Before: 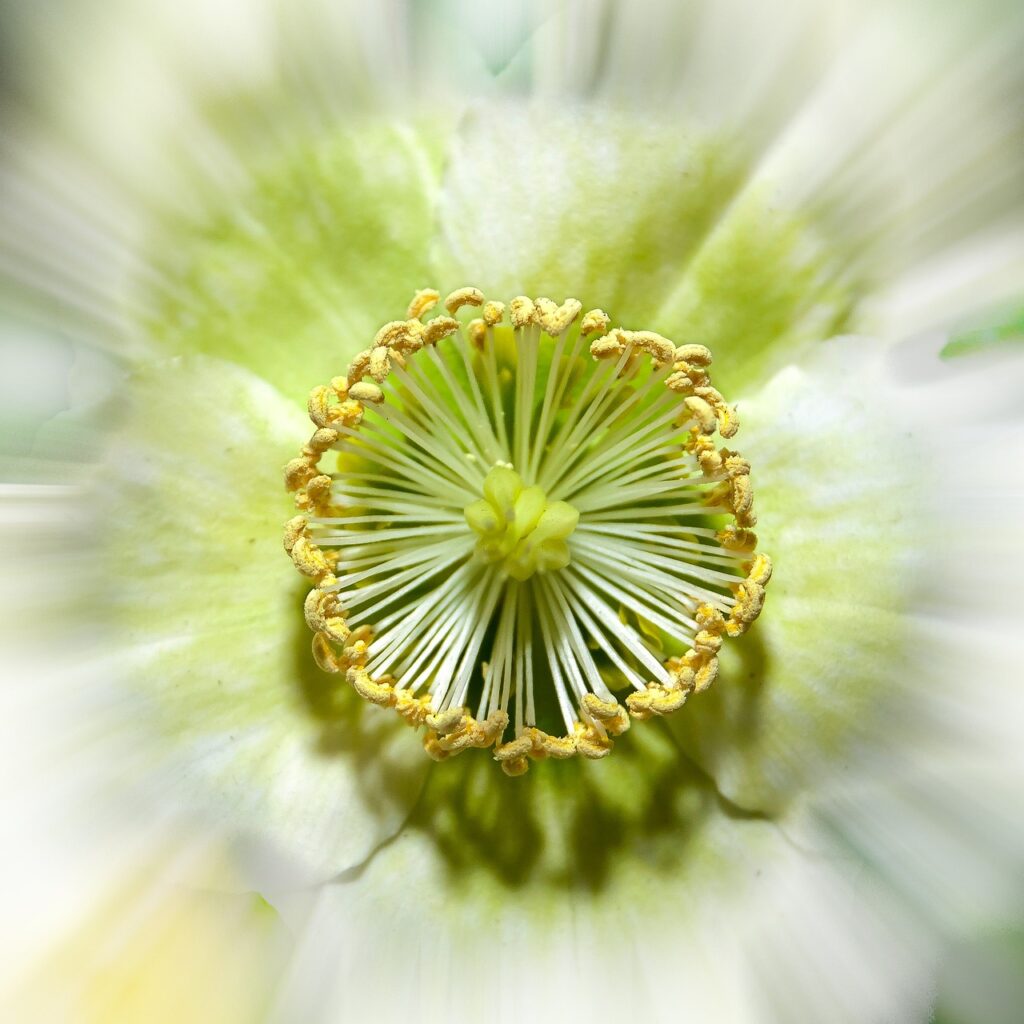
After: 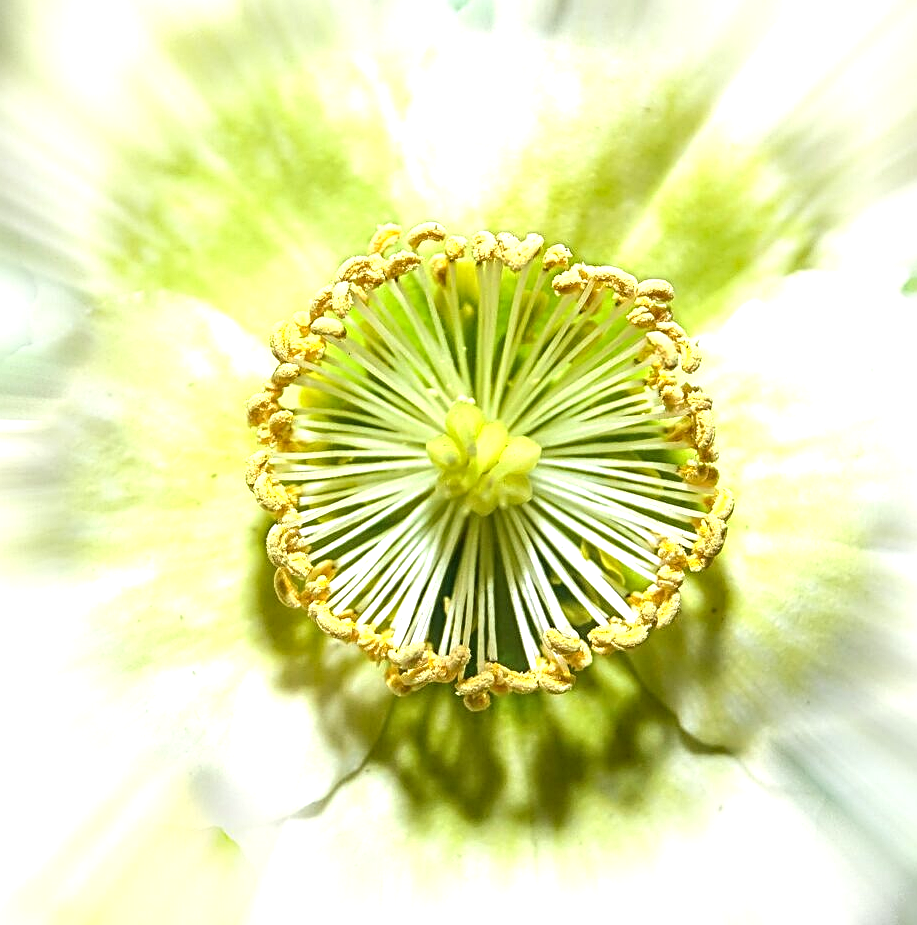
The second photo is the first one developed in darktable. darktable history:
crop: left 3.748%, top 6.356%, right 6.625%, bottom 3.275%
exposure: exposure 0.741 EV, compensate highlight preservation false
sharpen: radius 2.777
local contrast: on, module defaults
